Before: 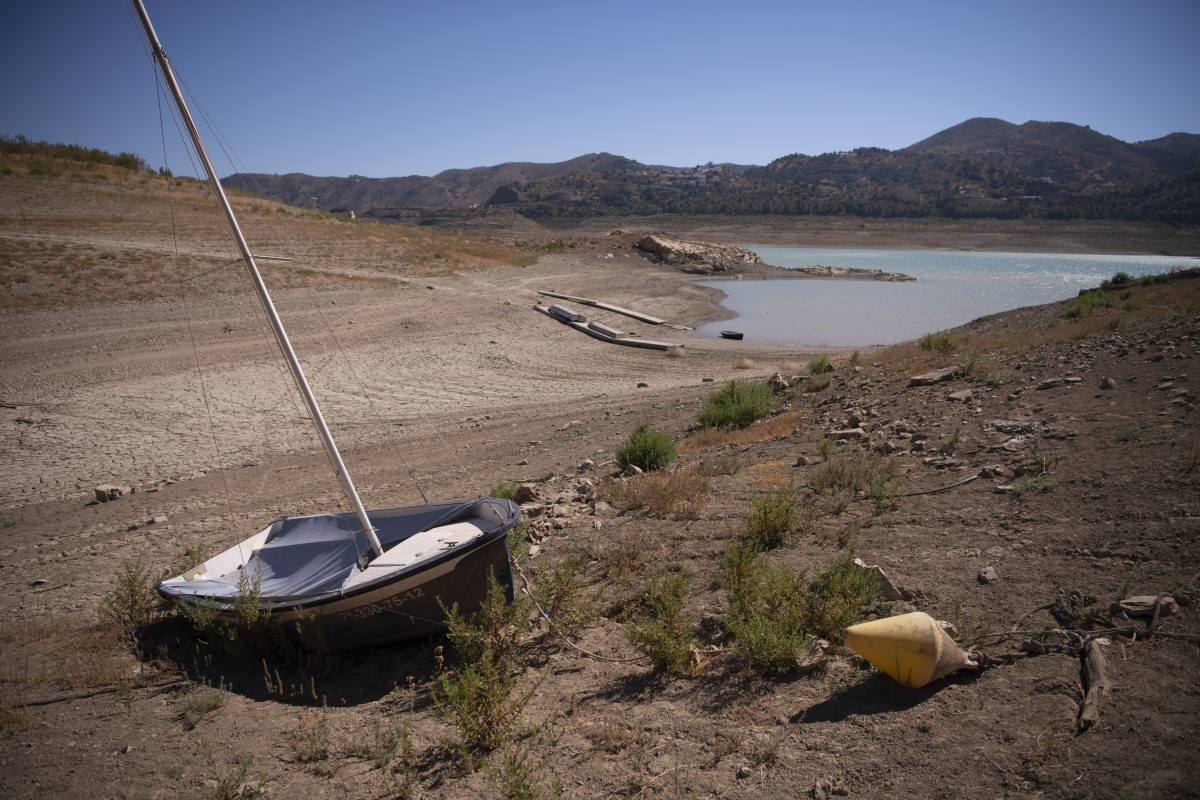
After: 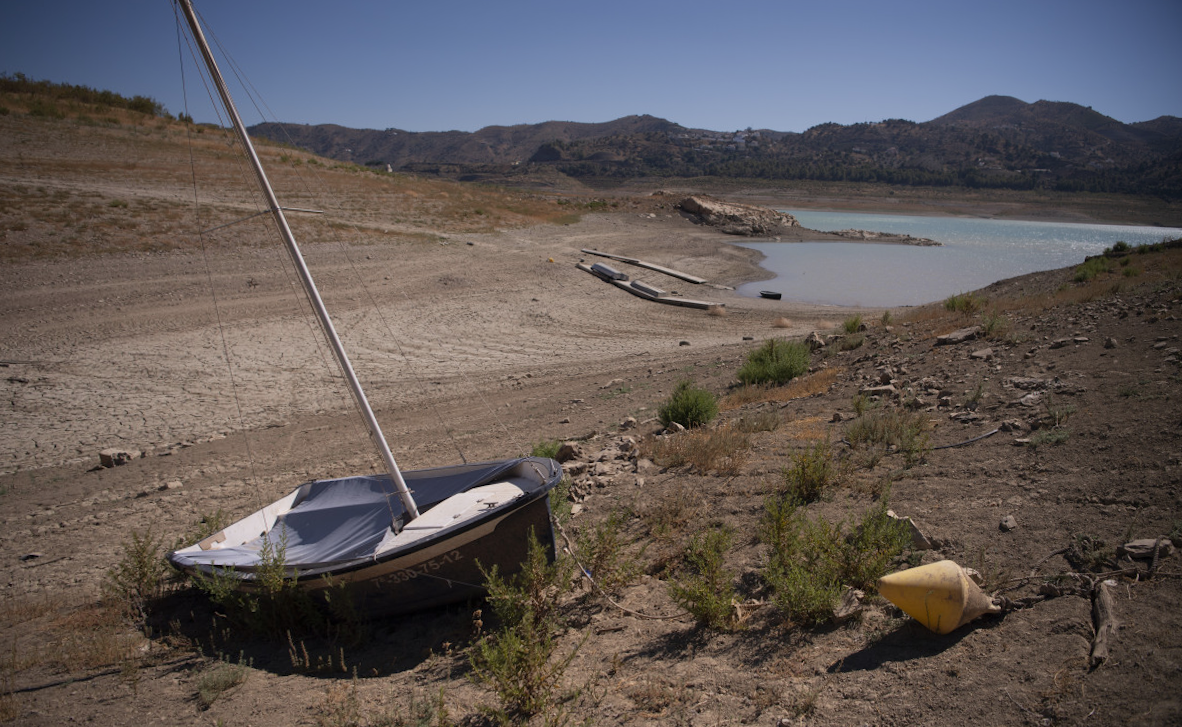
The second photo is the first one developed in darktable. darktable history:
graduated density: on, module defaults
rotate and perspective: rotation -0.013°, lens shift (vertical) -0.027, lens shift (horizontal) 0.178, crop left 0.016, crop right 0.989, crop top 0.082, crop bottom 0.918
